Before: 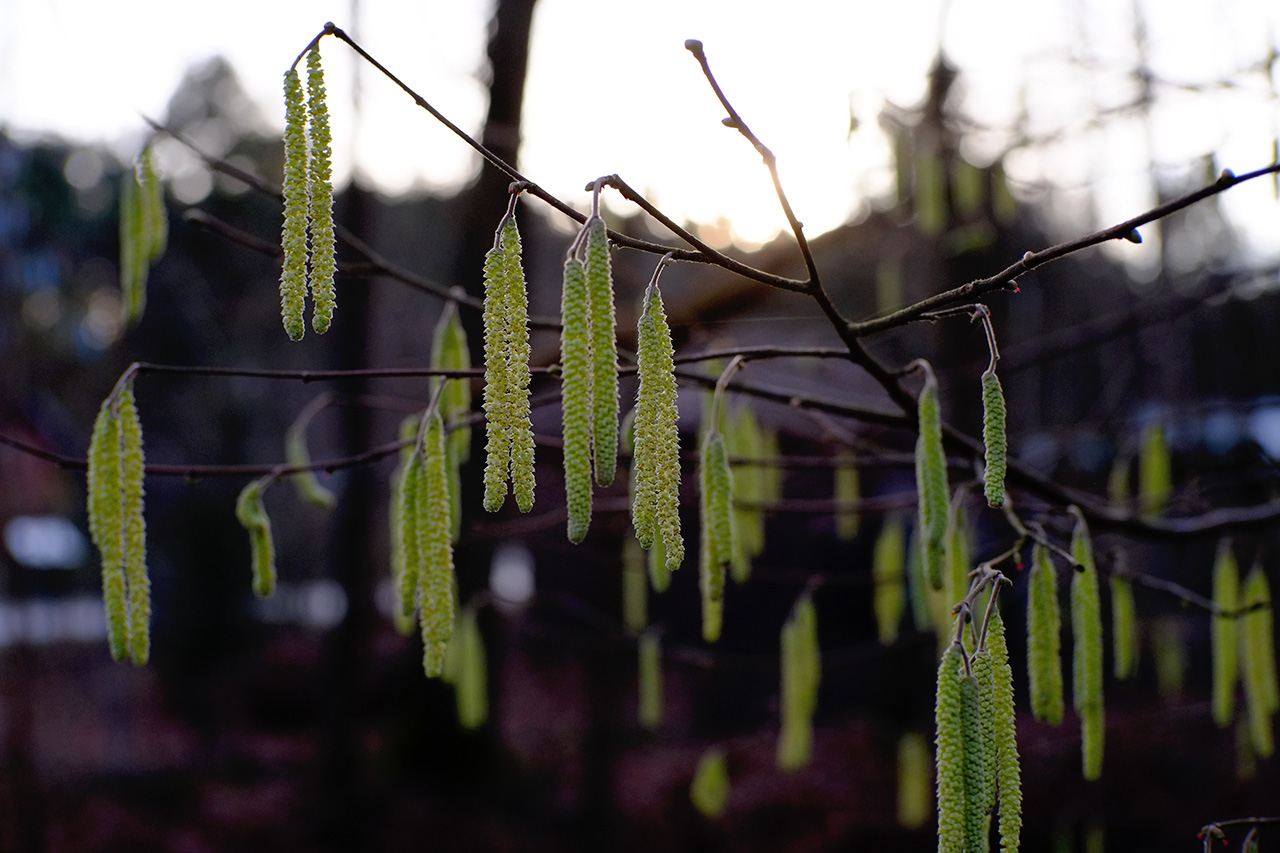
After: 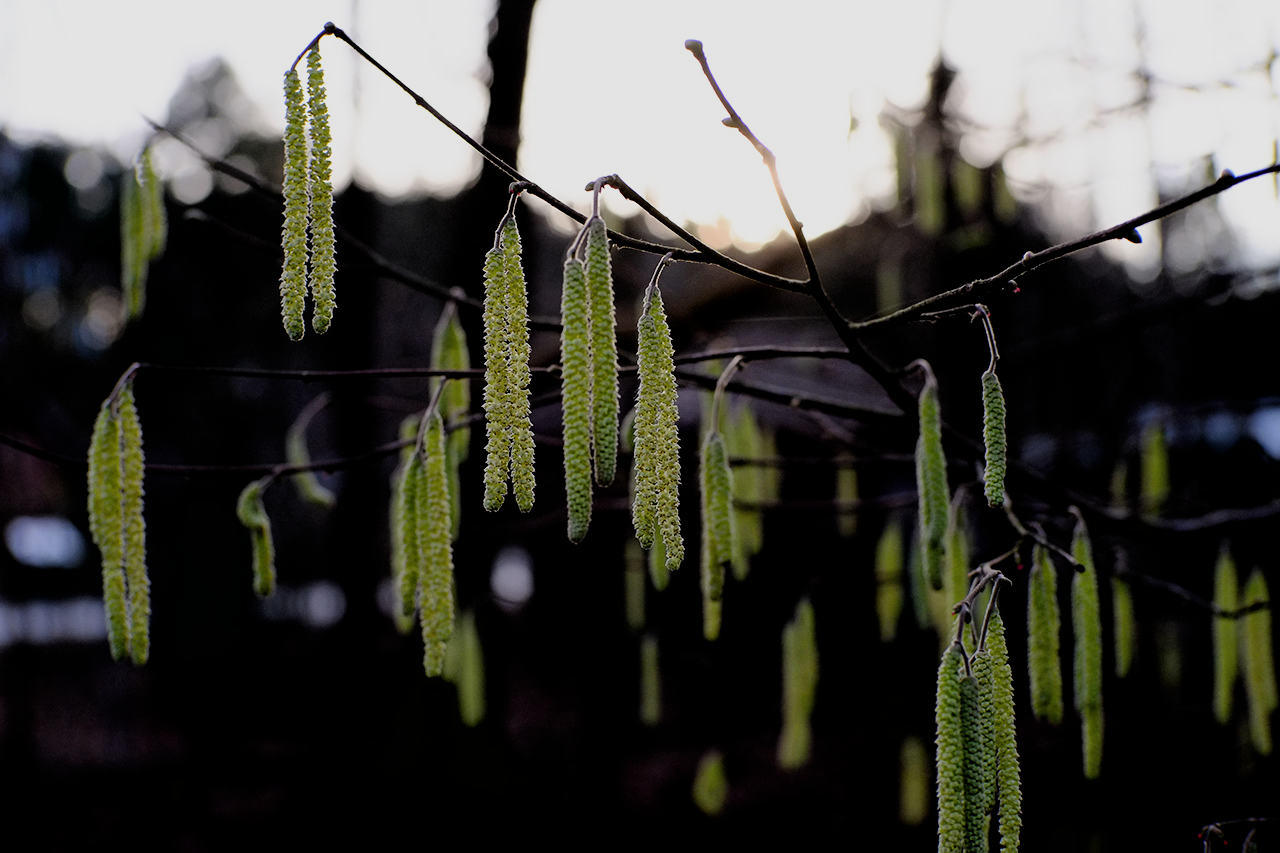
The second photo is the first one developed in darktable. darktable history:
filmic rgb: black relative exposure -5 EV, hardness 2.88, contrast 1.3, highlights saturation mix -30%
tone equalizer: -8 EV -0.55 EV
